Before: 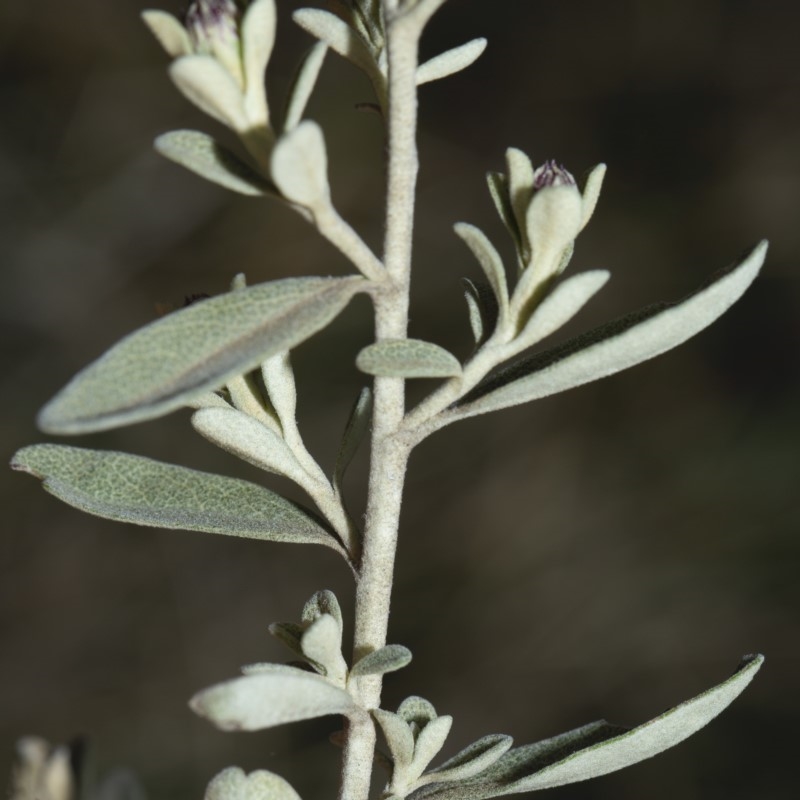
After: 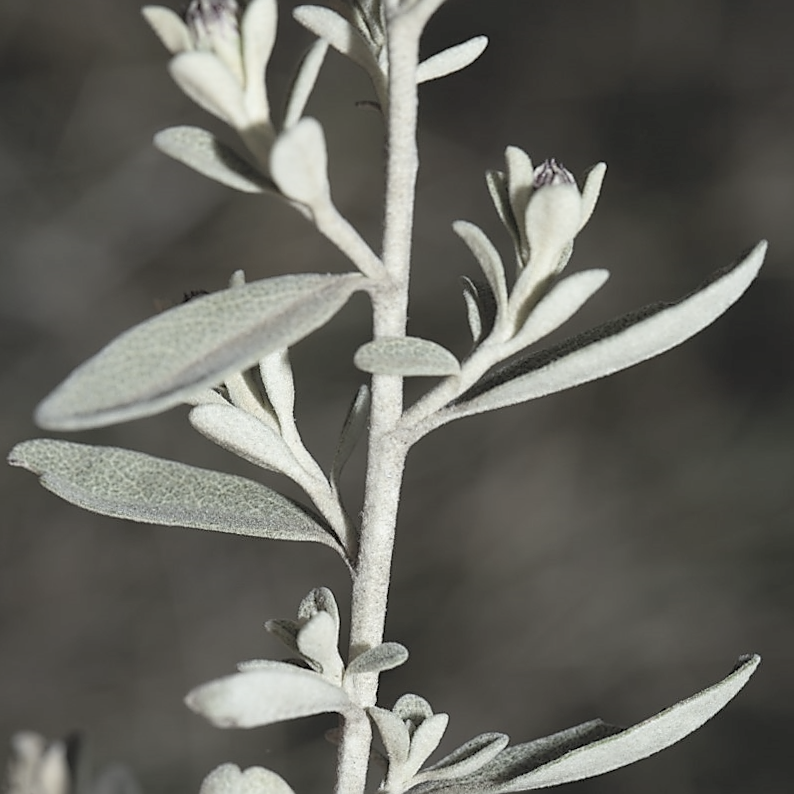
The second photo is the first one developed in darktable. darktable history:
sharpen: radius 1.365, amount 1.263, threshold 0.79
levels: mode automatic, levels [0.052, 0.496, 0.908]
crop and rotate: angle -0.405°
contrast brightness saturation: brightness 0.184, saturation -0.518
